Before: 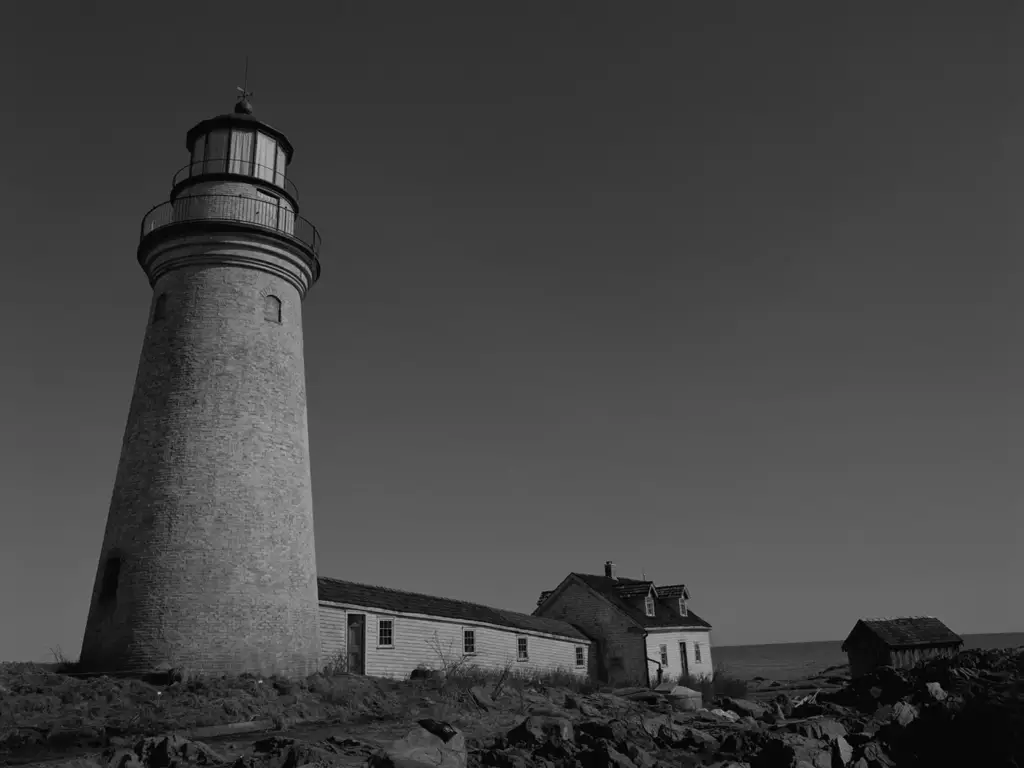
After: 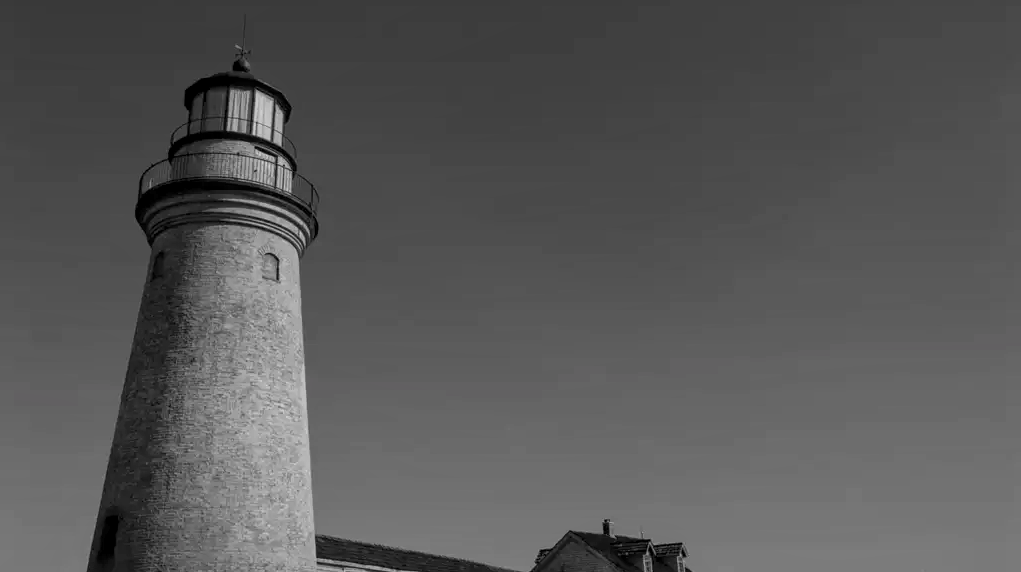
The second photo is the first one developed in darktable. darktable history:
exposure: exposure 0.509 EV, compensate exposure bias true, compensate highlight preservation false
crop: left 0.223%, top 5.546%, bottom 19.871%
local contrast: on, module defaults
tone equalizer: edges refinement/feathering 500, mask exposure compensation -1.57 EV, preserve details no
